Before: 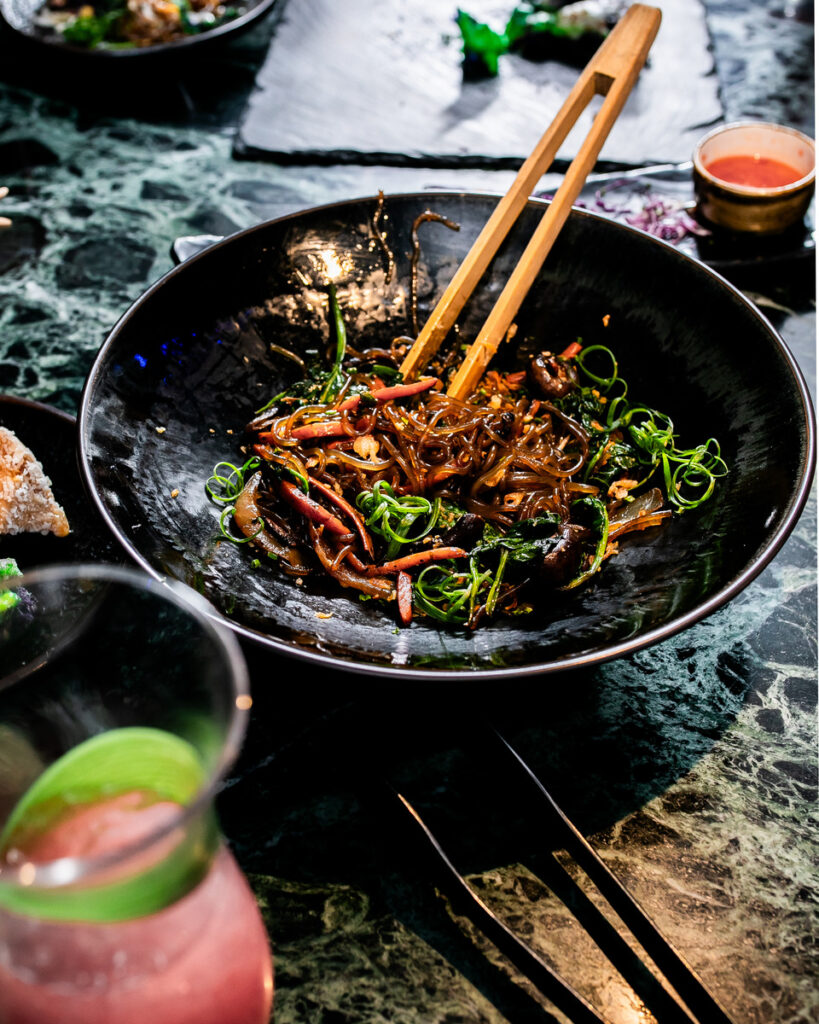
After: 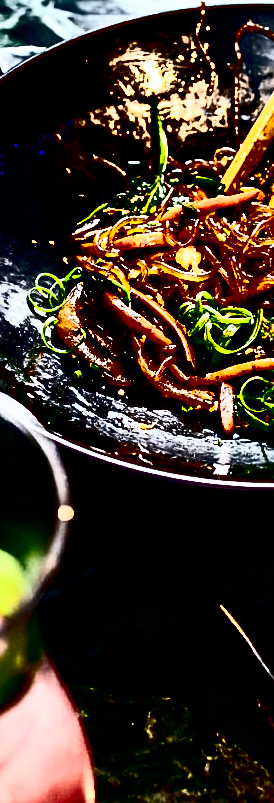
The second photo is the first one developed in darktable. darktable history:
exposure: black level correction 0.056, exposure -0.039 EV, compensate highlight preservation false
contrast brightness saturation: contrast 0.93, brightness 0.2
crop and rotate: left 21.77%, top 18.528%, right 44.676%, bottom 2.997%
sharpen: on, module defaults
